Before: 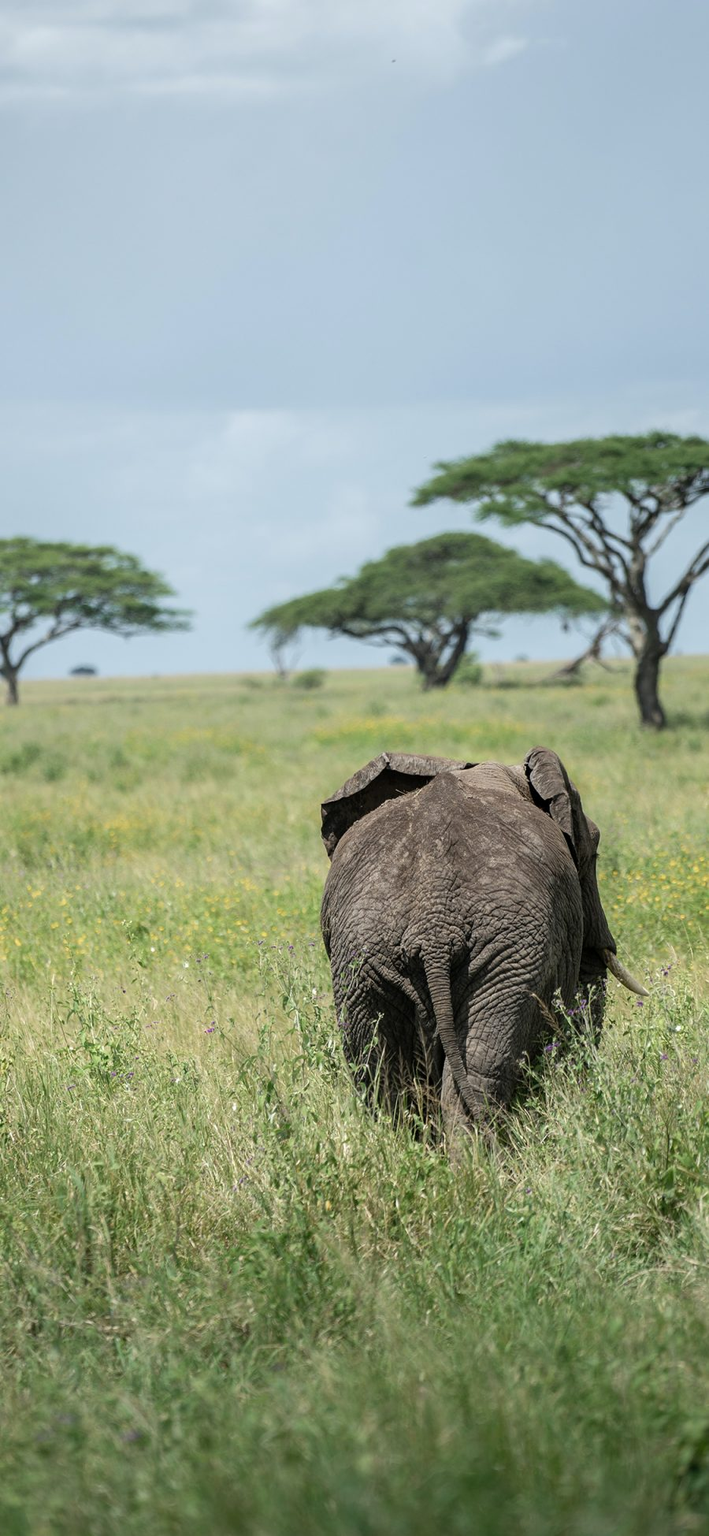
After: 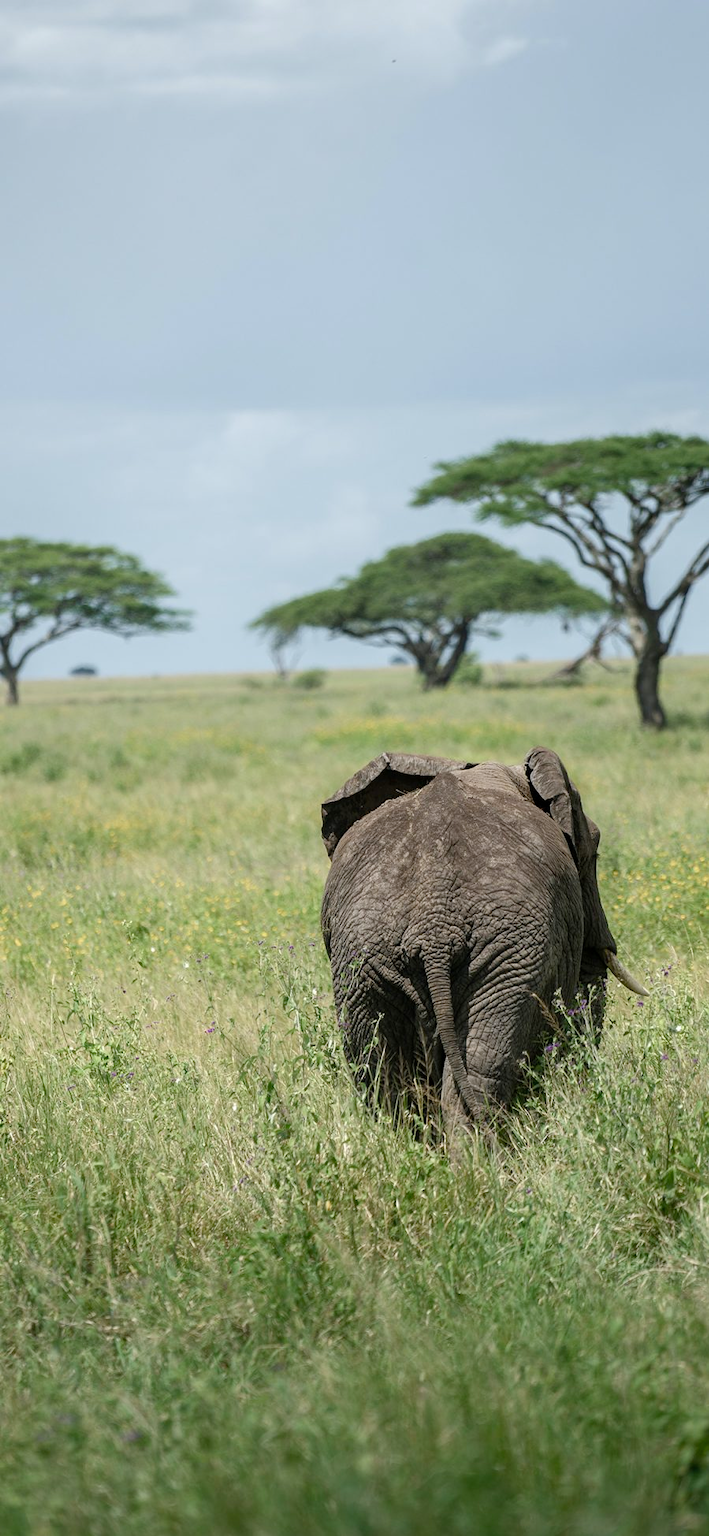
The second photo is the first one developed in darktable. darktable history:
color balance rgb: shadows lift › chroma 0.808%, shadows lift › hue 115.93°, white fulcrum 0.094 EV, perceptual saturation grading › global saturation 0.871%, perceptual saturation grading › highlights -19.946%, perceptual saturation grading › shadows 19.975%, global vibrance 20%
